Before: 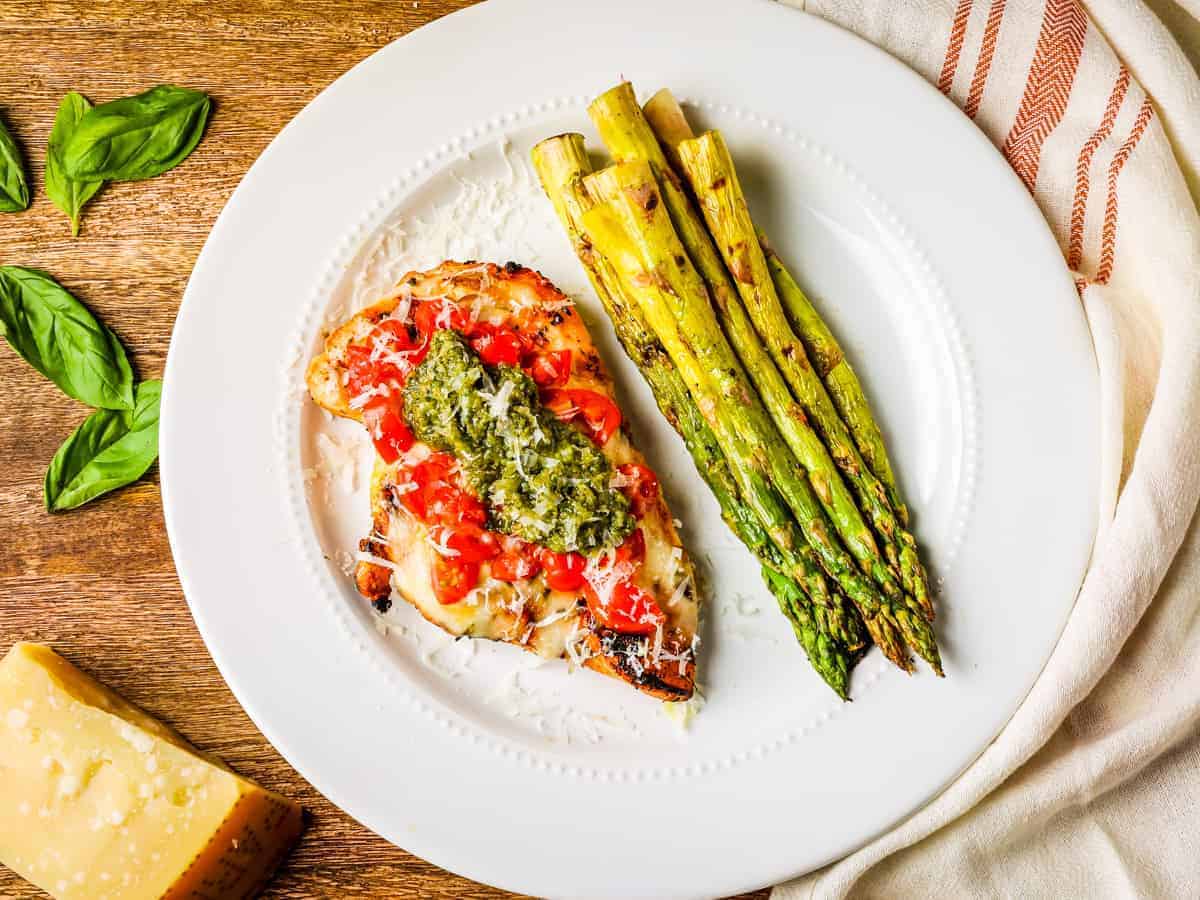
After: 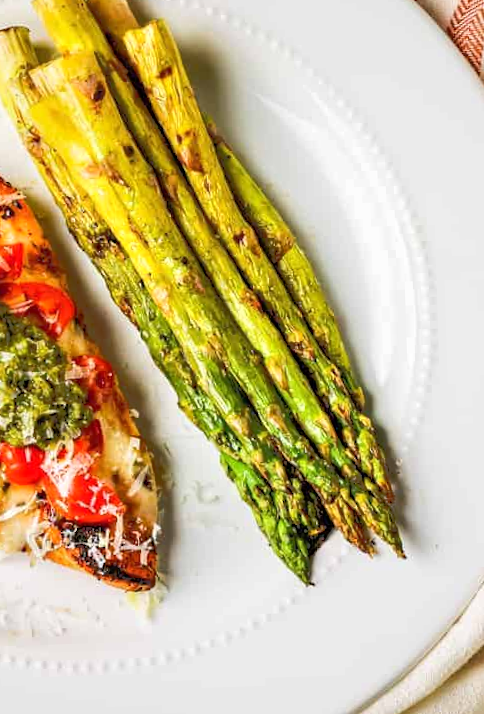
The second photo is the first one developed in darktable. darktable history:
tone equalizer: -8 EV -0.528 EV, -7 EV -0.319 EV, -6 EV -0.083 EV, -5 EV 0.413 EV, -4 EV 0.985 EV, -3 EV 0.791 EV, -2 EV -0.01 EV, -1 EV 0.14 EV, +0 EV -0.012 EV, smoothing 1
crop: left 45.721%, top 13.393%, right 14.118%, bottom 10.01%
rotate and perspective: rotation -1.77°, lens shift (horizontal) 0.004, automatic cropping off
